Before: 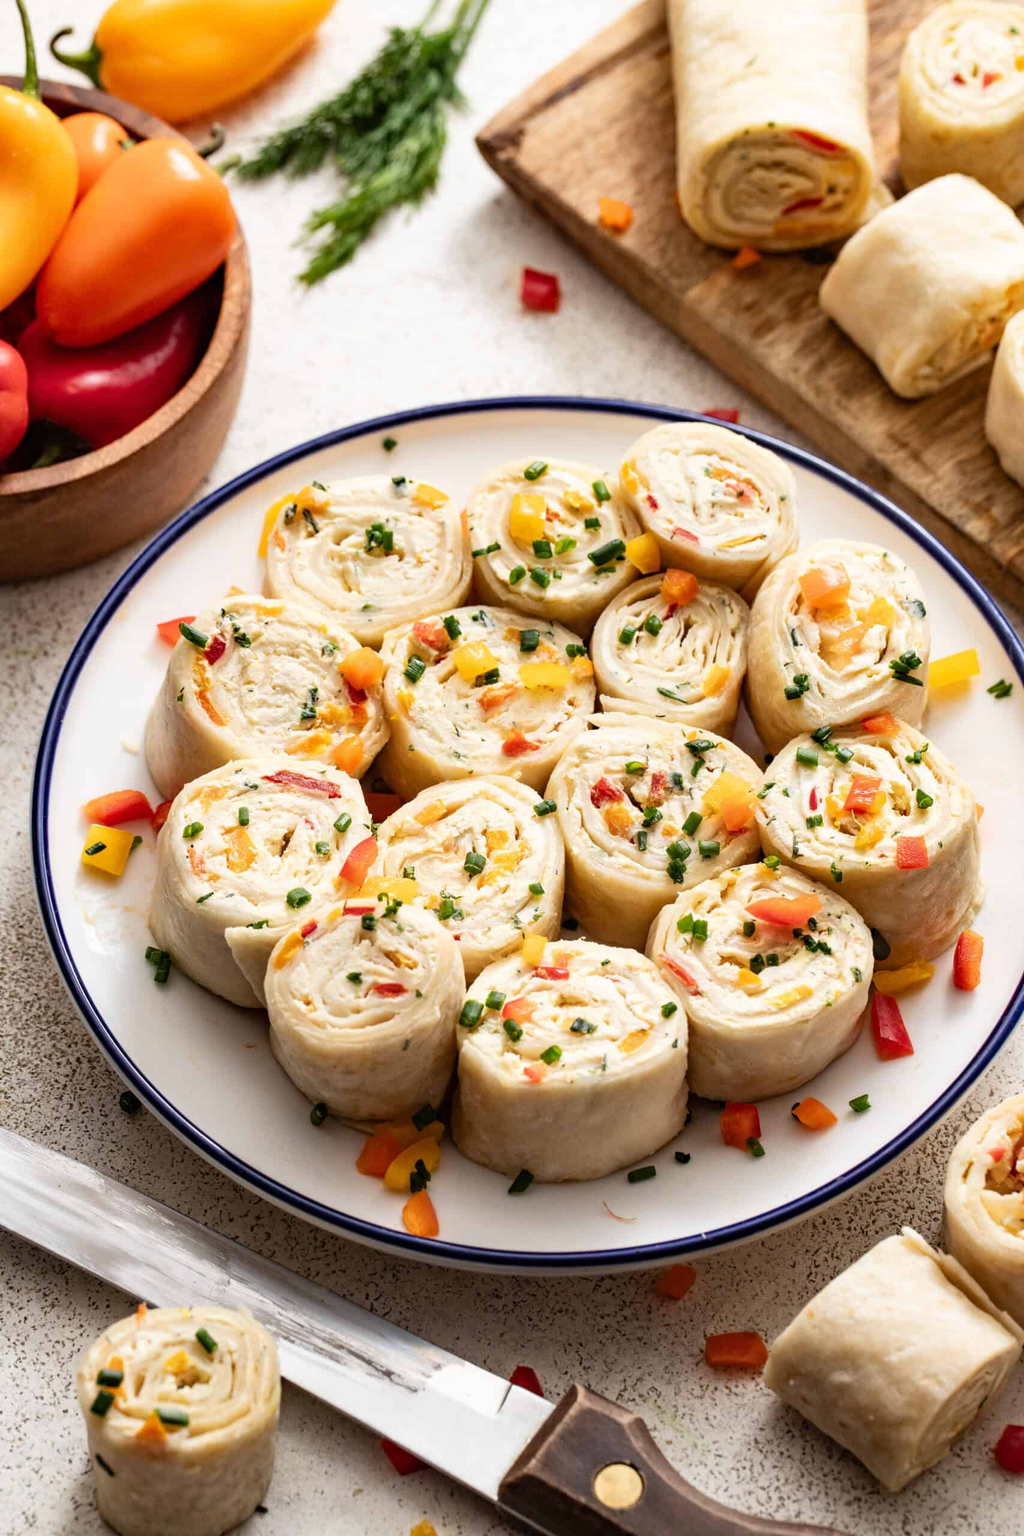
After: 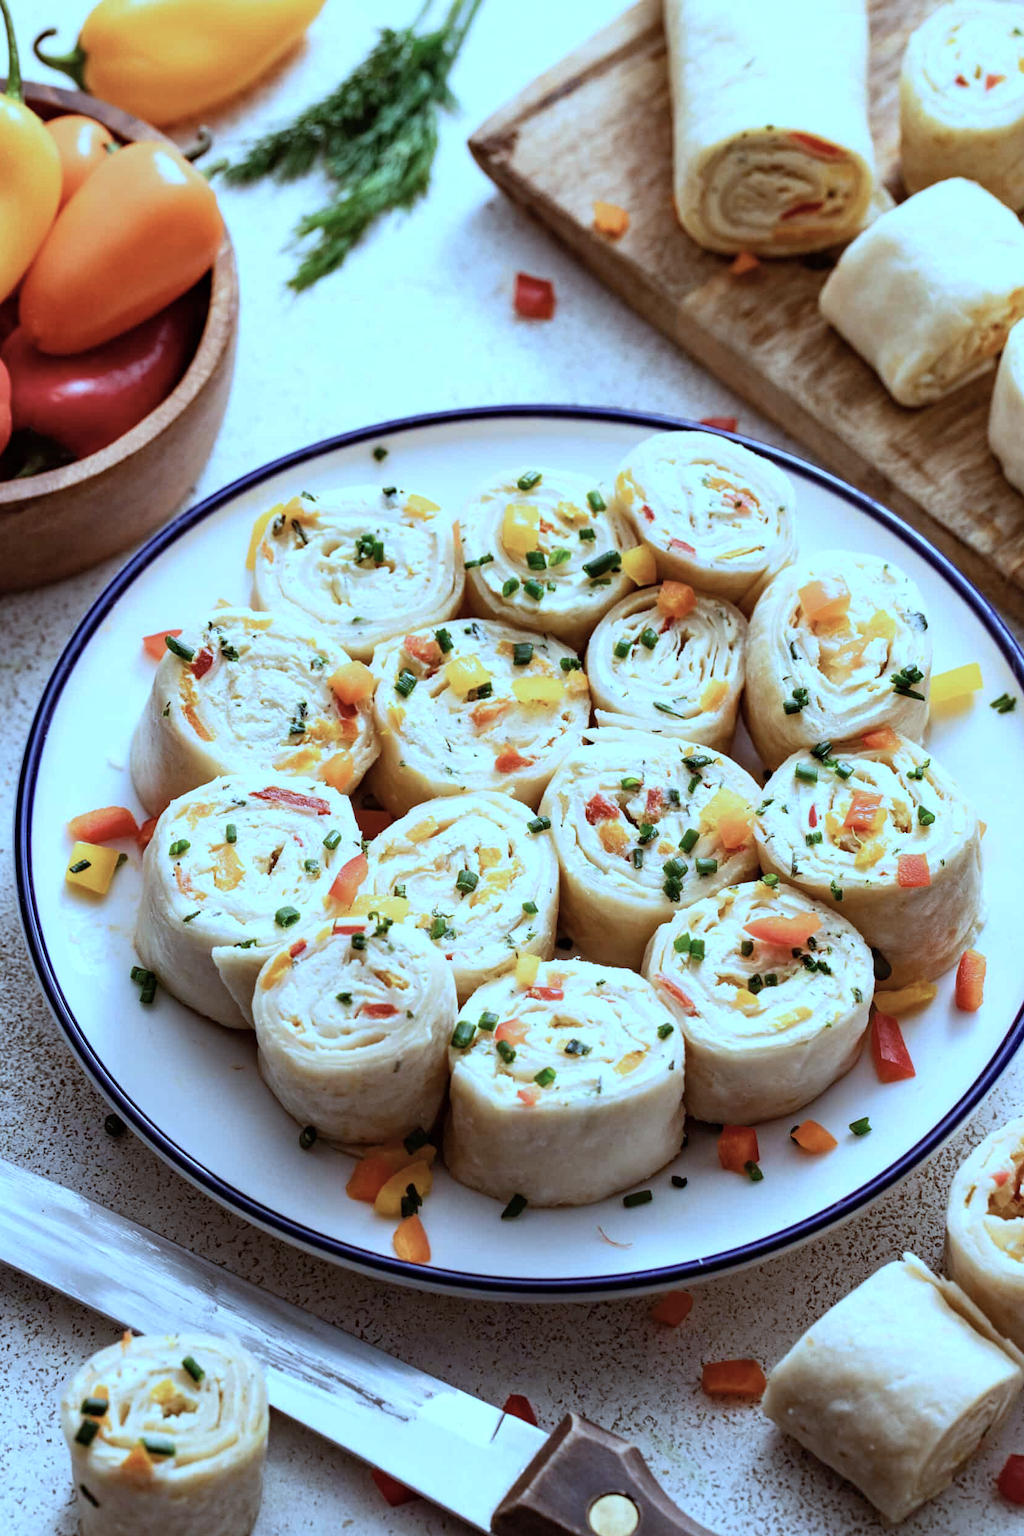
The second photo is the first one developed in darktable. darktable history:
rgb levels: mode RGB, independent channels, levels [[0, 0.5, 1], [0, 0.521, 1], [0, 0.536, 1]]
color correction: saturation 0.8
crop: left 1.743%, right 0.268%, bottom 2.011%
color calibration: illuminant custom, x 0.432, y 0.395, temperature 3098 K
